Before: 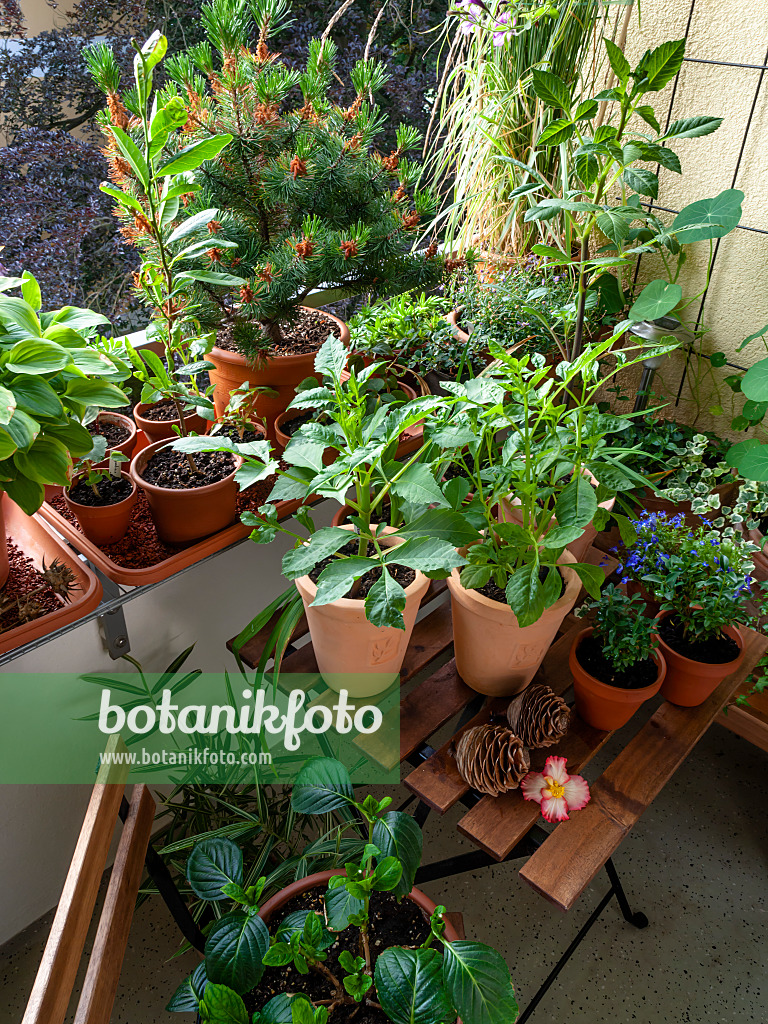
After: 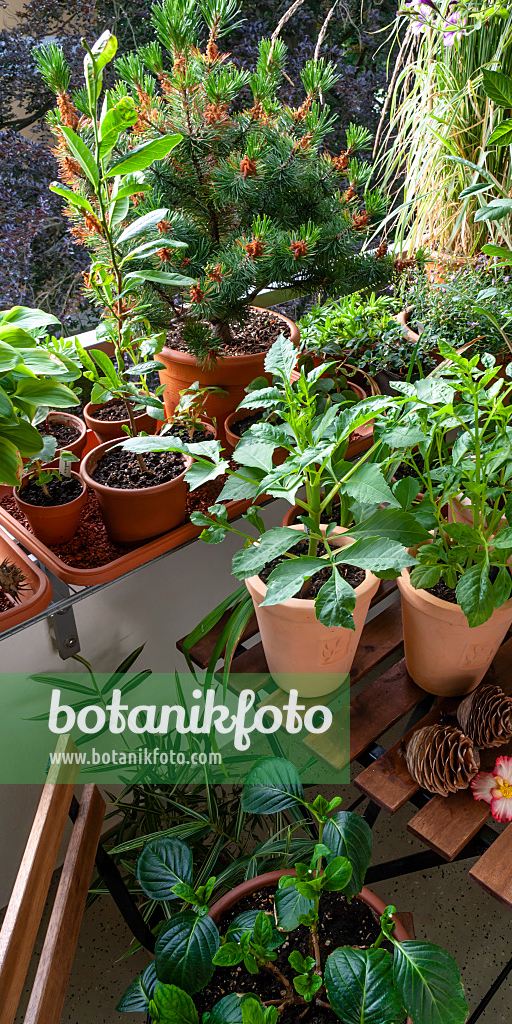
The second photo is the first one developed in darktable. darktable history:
white balance: red 1.009, blue 1.027
crop and rotate: left 6.617%, right 26.717%
